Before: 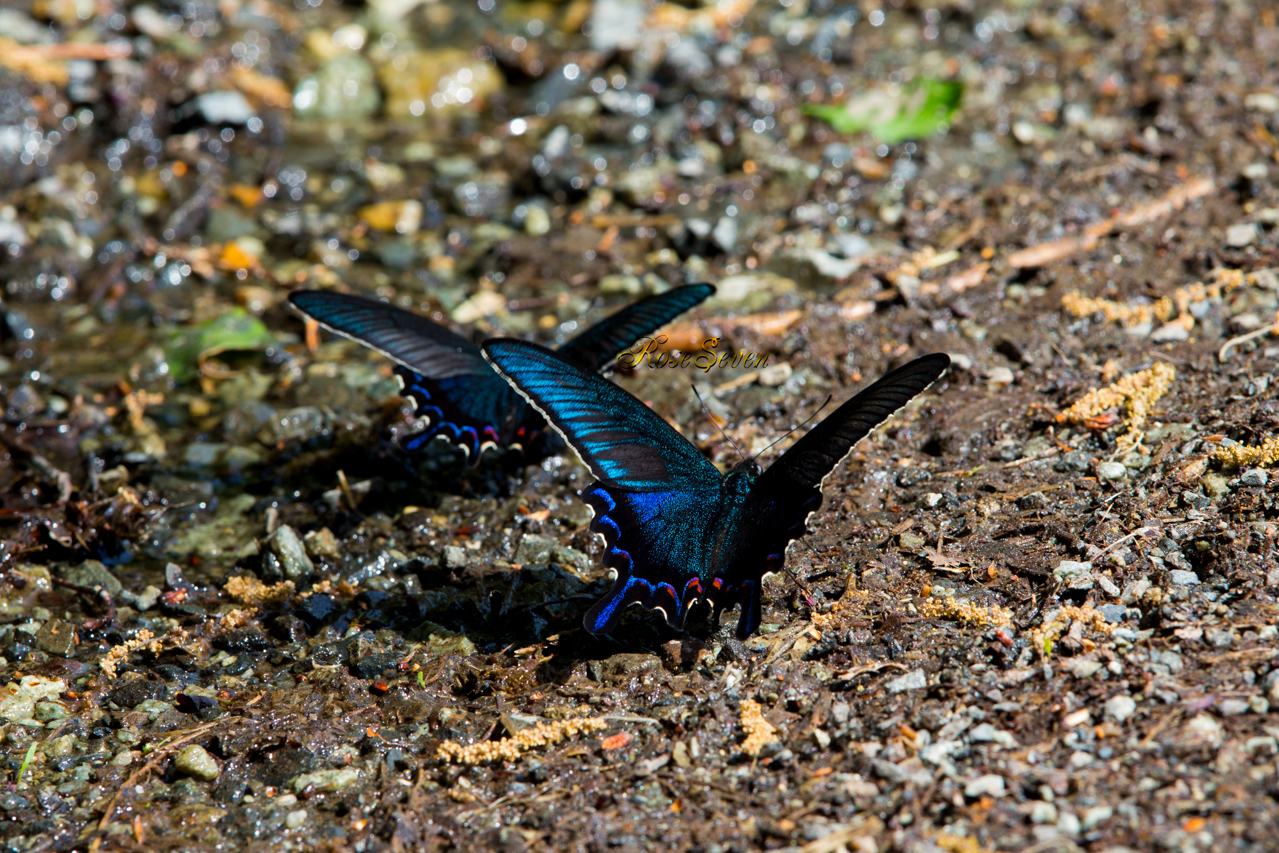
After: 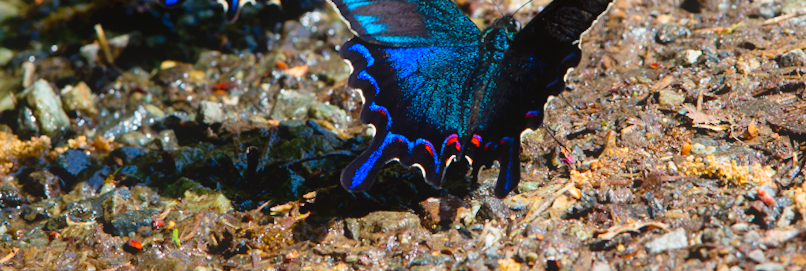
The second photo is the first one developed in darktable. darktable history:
crop: left 18.091%, top 51.13%, right 17.525%, bottom 16.85%
contrast equalizer: octaves 7, y [[0.6 ×6], [0.55 ×6], [0 ×6], [0 ×6], [0 ×6]], mix -0.3
rotate and perspective: rotation 0.226°, lens shift (vertical) -0.042, crop left 0.023, crop right 0.982, crop top 0.006, crop bottom 0.994
levels: levels [0, 0.397, 0.955]
